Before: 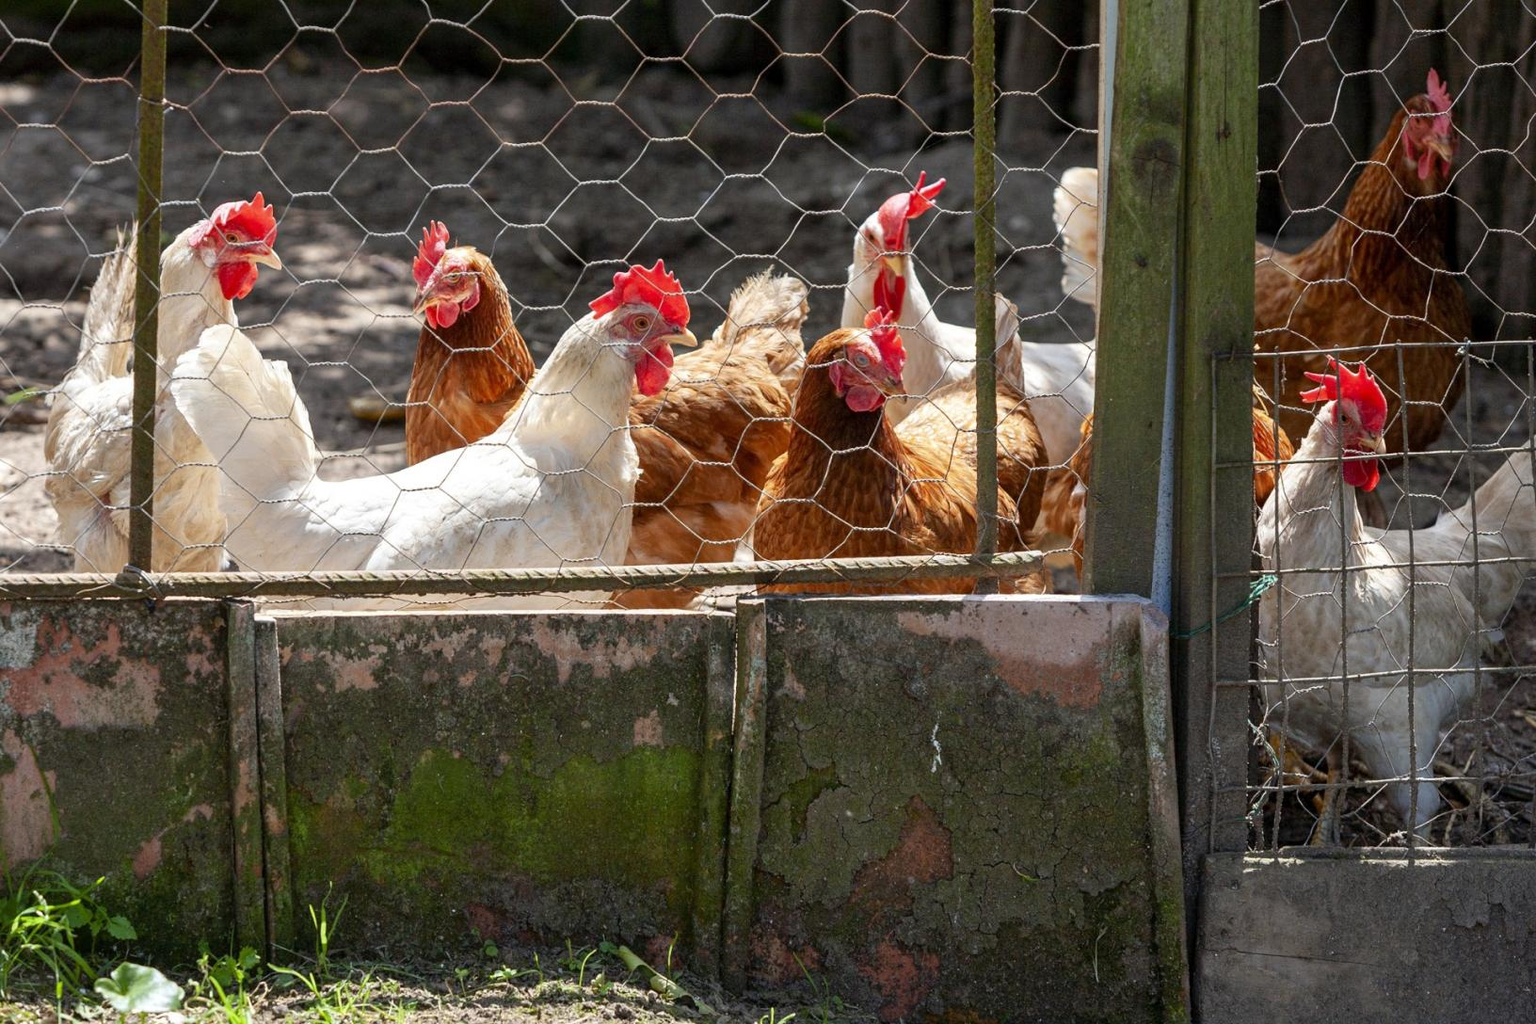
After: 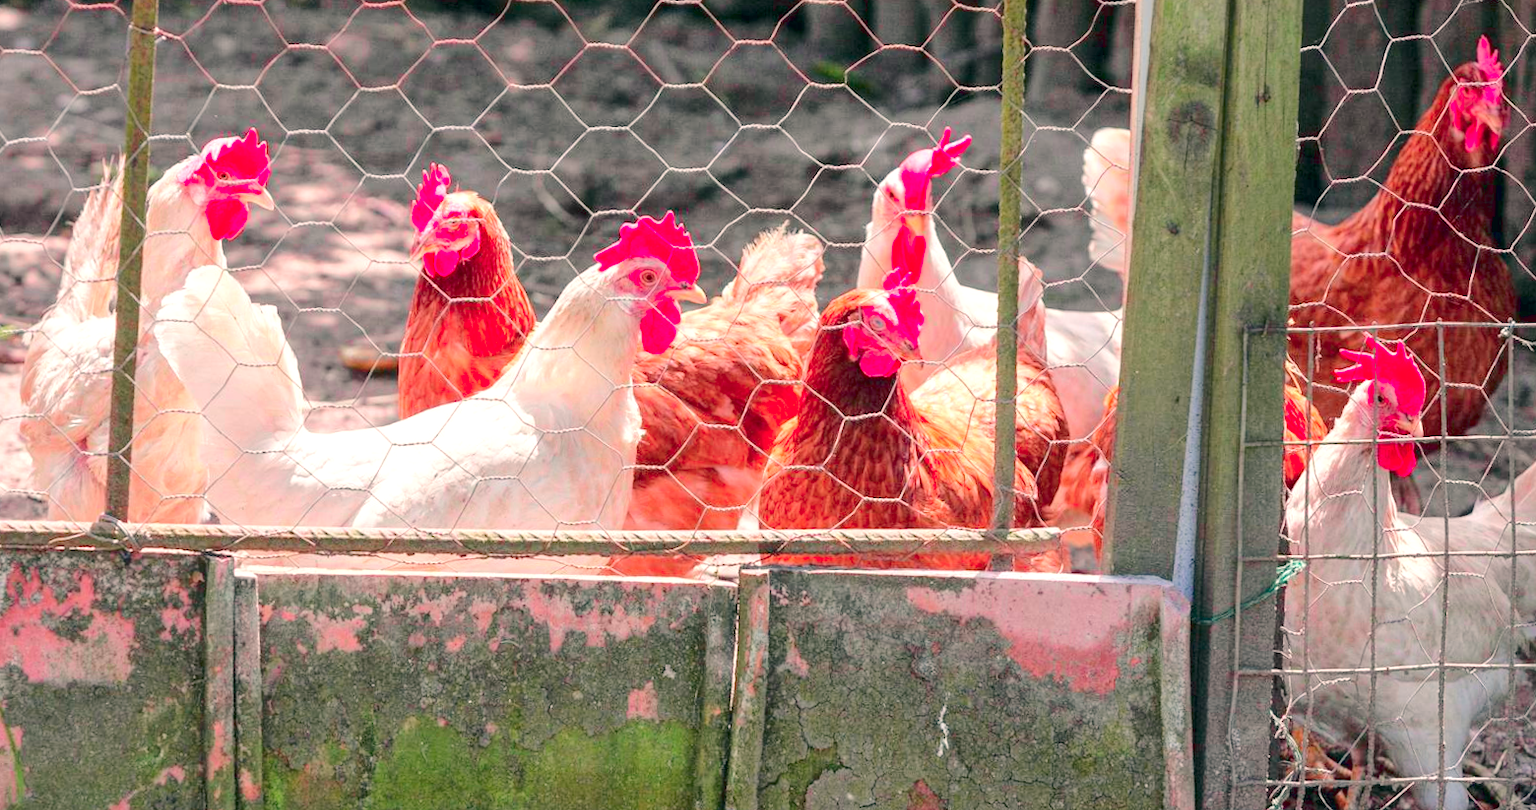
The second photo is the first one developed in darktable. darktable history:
crop: left 2.737%, top 7.287%, right 3.421%, bottom 20.179%
exposure: black level correction 0, exposure 1.625 EV, compensate exposure bias true, compensate highlight preservation false
tone curve: curves: ch0 [(0, 0) (0.058, 0.022) (0.265, 0.208) (0.41, 0.417) (0.485, 0.524) (0.638, 0.673) (0.845, 0.828) (0.994, 0.964)]; ch1 [(0, 0) (0.136, 0.146) (0.317, 0.34) (0.382, 0.408) (0.469, 0.482) (0.498, 0.497) (0.557, 0.573) (0.644, 0.643) (0.725, 0.765) (1, 1)]; ch2 [(0, 0) (0.352, 0.403) (0.45, 0.469) (0.502, 0.504) (0.54, 0.524) (0.592, 0.566) (0.638, 0.599) (1, 1)], color space Lab, independent channels, preserve colors none
color contrast: green-magenta contrast 1.73, blue-yellow contrast 1.15
rotate and perspective: rotation 1.72°, automatic cropping off
color correction: highlights a* 5.38, highlights b* 5.3, shadows a* -4.26, shadows b* -5.11
color balance rgb: contrast -30%
